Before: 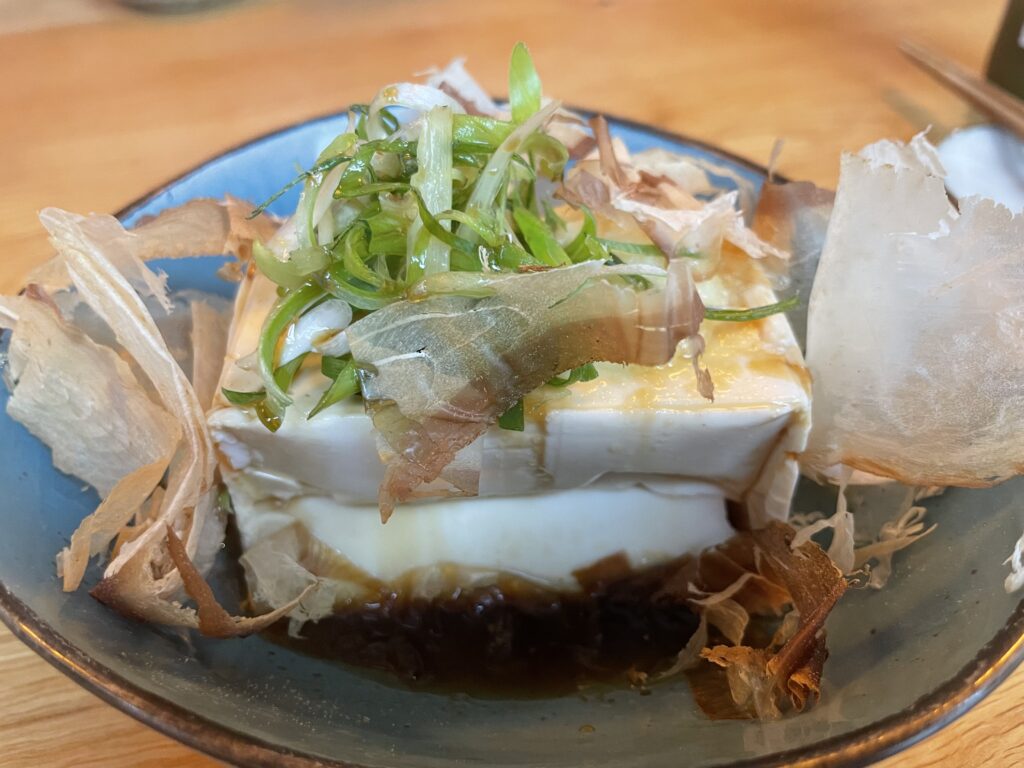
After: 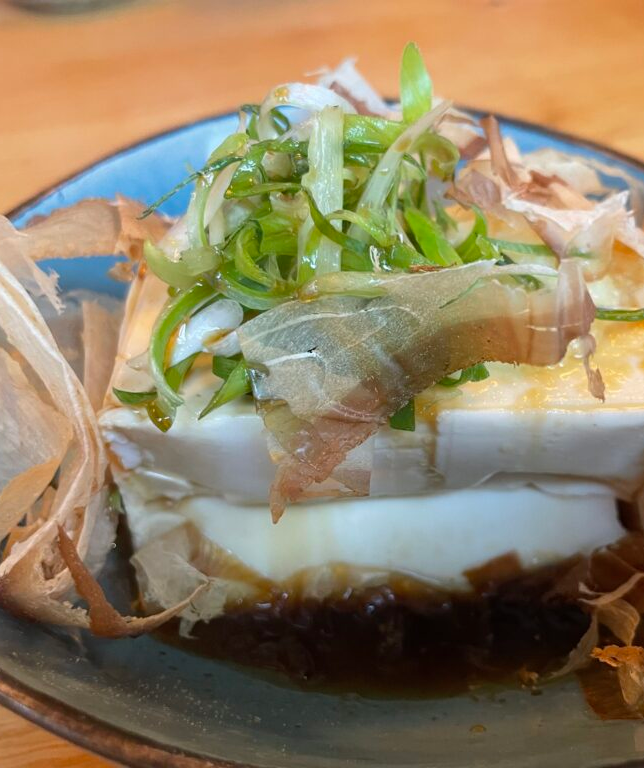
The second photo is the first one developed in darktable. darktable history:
crop: left 10.681%, right 26.422%
